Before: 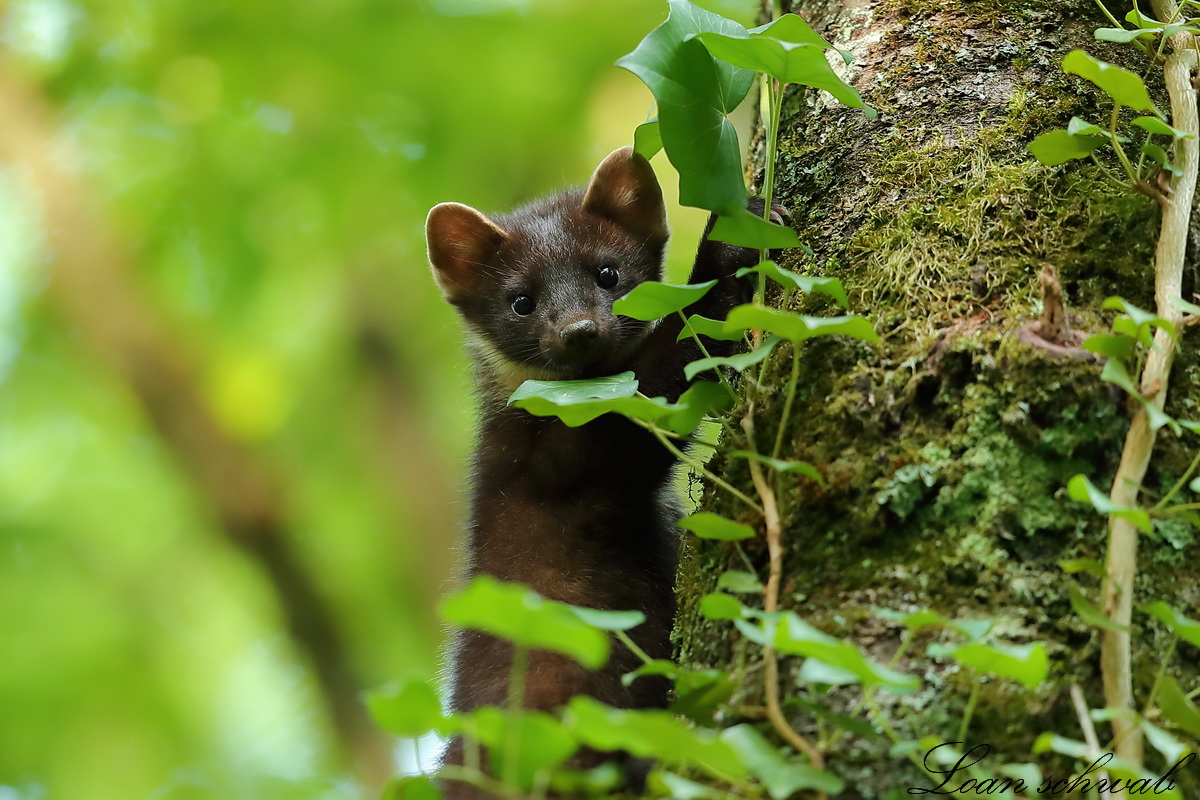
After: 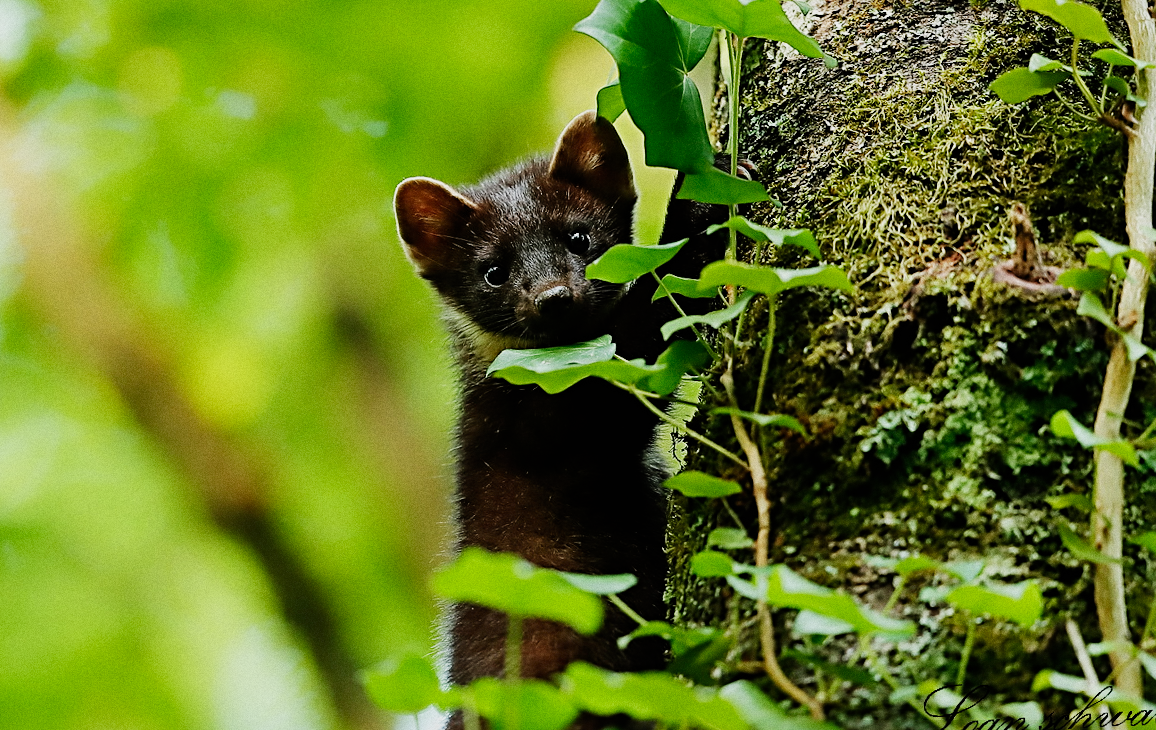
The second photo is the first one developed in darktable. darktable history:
sigmoid: contrast 1.8, skew -0.2, preserve hue 0%, red attenuation 0.1, red rotation 0.035, green attenuation 0.1, green rotation -0.017, blue attenuation 0.15, blue rotation -0.052, base primaries Rec2020
sharpen: radius 4
rotate and perspective: rotation -3.52°, crop left 0.036, crop right 0.964, crop top 0.081, crop bottom 0.919
grain: coarseness 0.09 ISO
